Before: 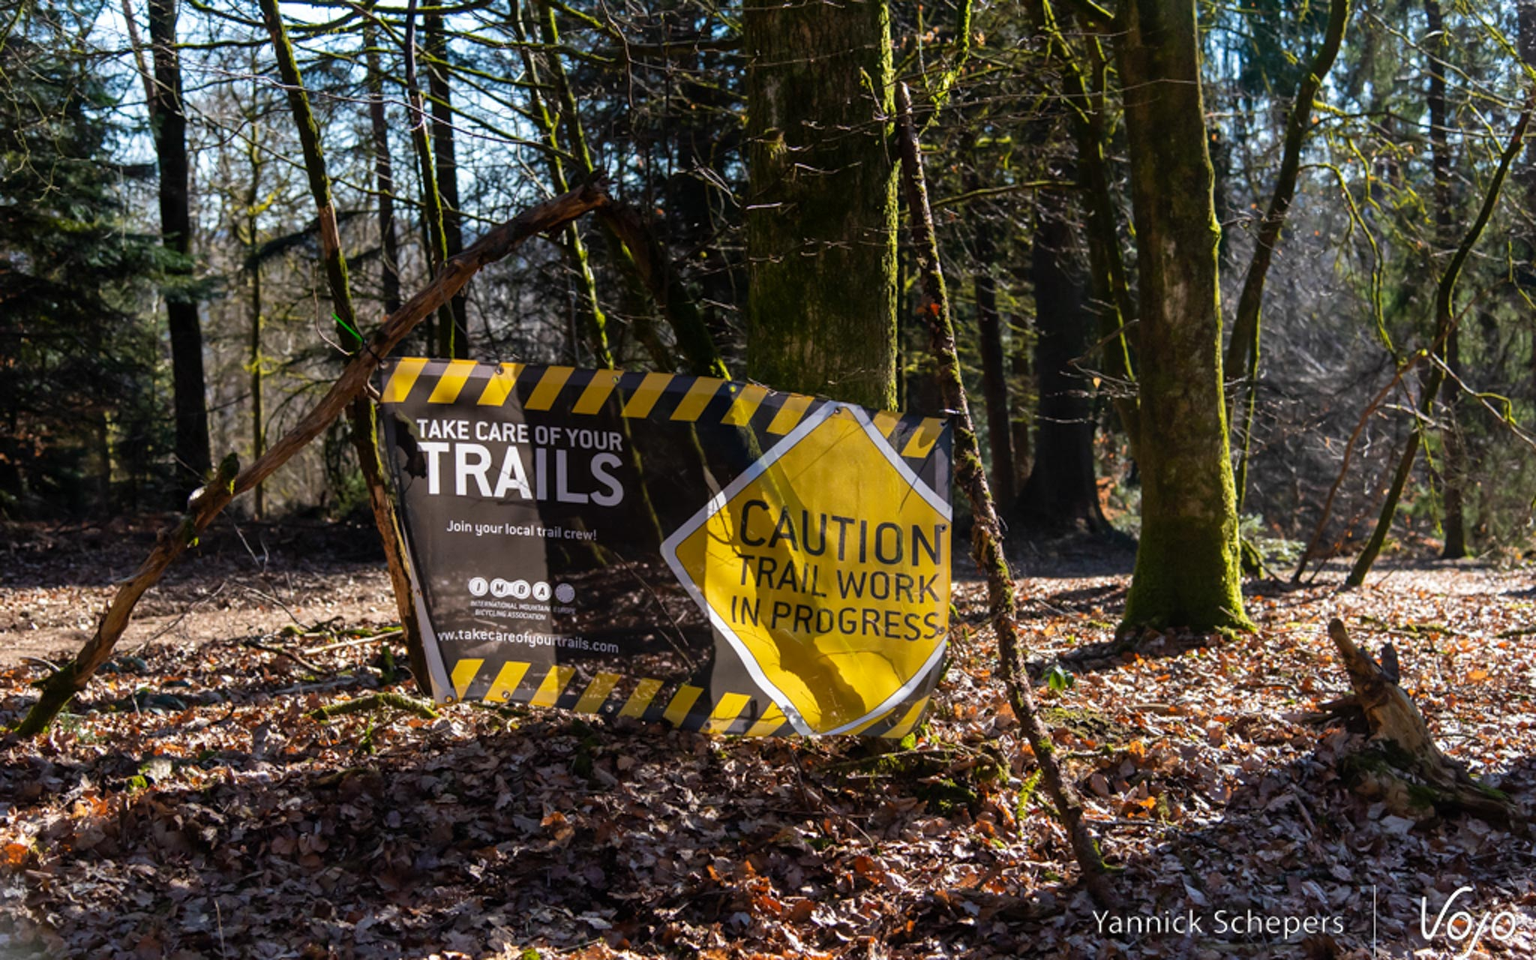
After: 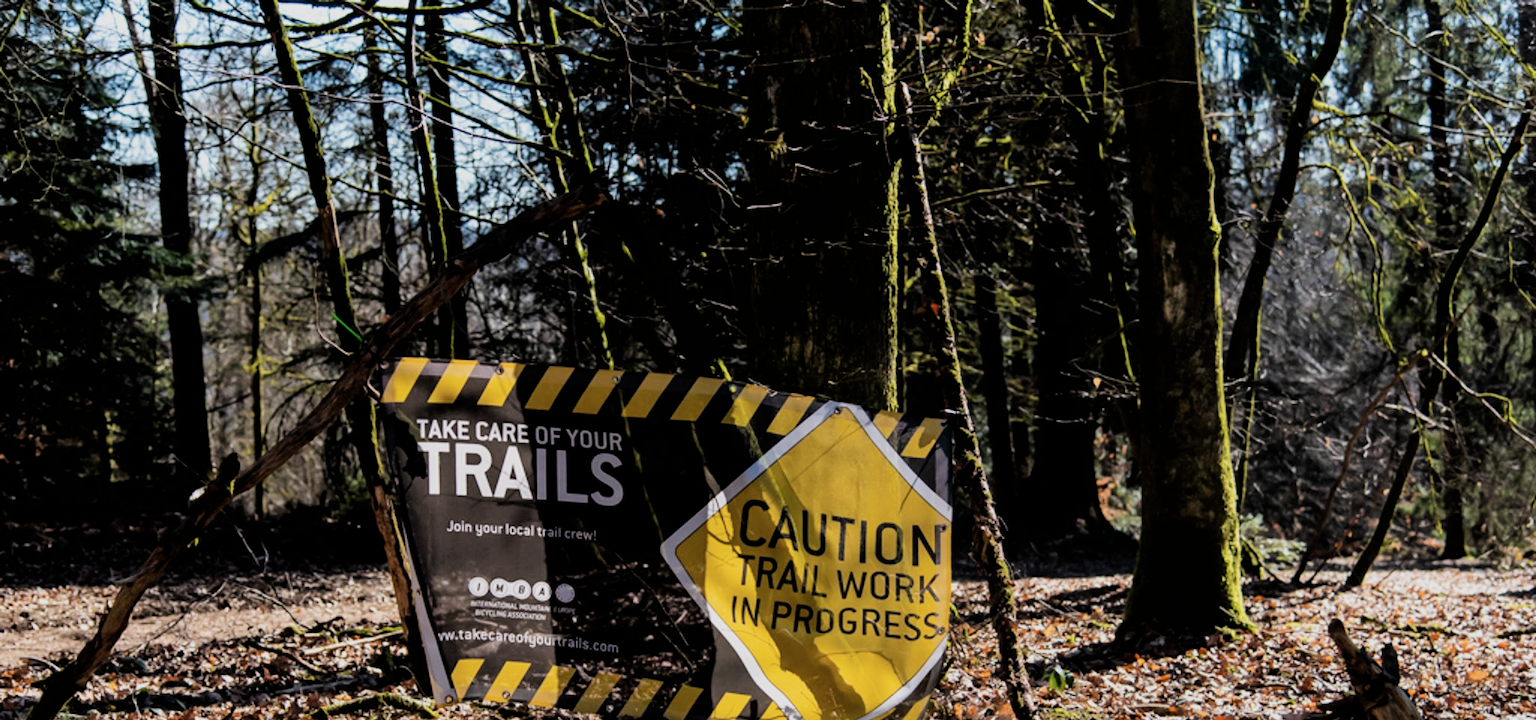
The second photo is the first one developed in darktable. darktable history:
contrast brightness saturation: saturation -0.1
filmic rgb: black relative exposure -5 EV, hardness 2.88, contrast 1.3
tone equalizer: on, module defaults
crop: bottom 24.967%
